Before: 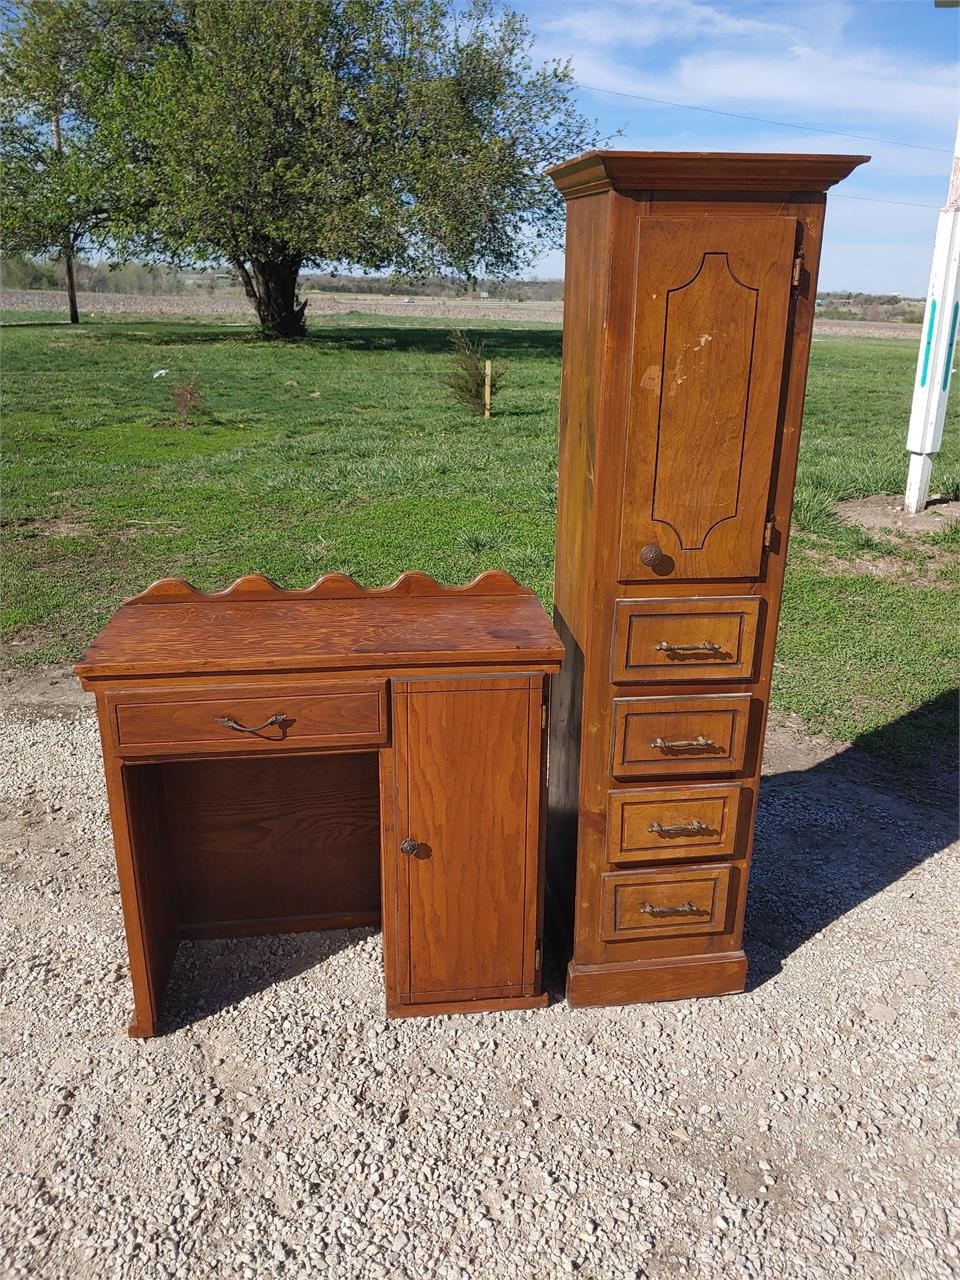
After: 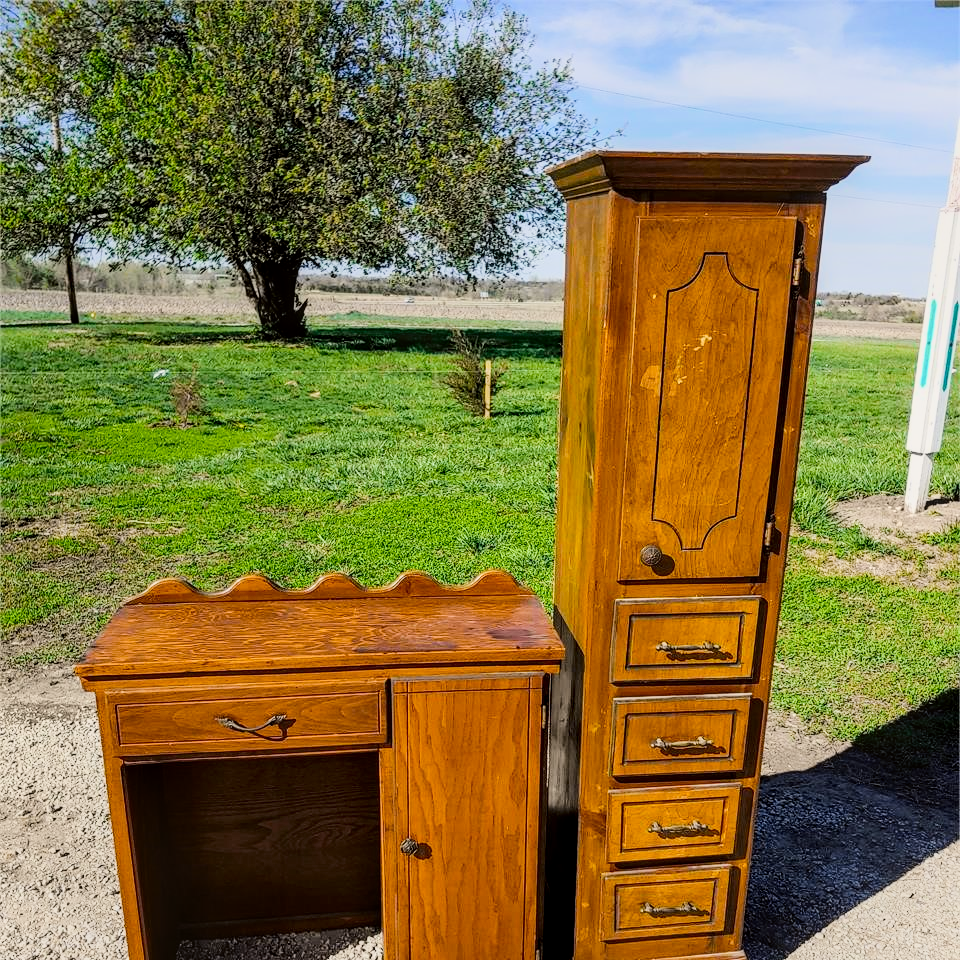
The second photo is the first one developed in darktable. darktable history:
local contrast: on, module defaults
crop: bottom 24.981%
filmic rgb: black relative exposure -7.65 EV, white relative exposure 4.56 EV, hardness 3.61
tone curve: curves: ch0 [(0, 0) (0.104, 0.068) (0.236, 0.227) (0.46, 0.576) (0.657, 0.796) (0.861, 0.932) (1, 0.981)]; ch1 [(0, 0) (0.353, 0.344) (0.434, 0.382) (0.479, 0.476) (0.502, 0.504) (0.544, 0.534) (0.57, 0.57) (0.586, 0.603) (0.618, 0.631) (0.657, 0.679) (1, 1)]; ch2 [(0, 0) (0.34, 0.314) (0.434, 0.43) (0.5, 0.511) (0.528, 0.545) (0.557, 0.573) (0.573, 0.618) (0.628, 0.751) (1, 1)], color space Lab, independent channels, preserve colors none
